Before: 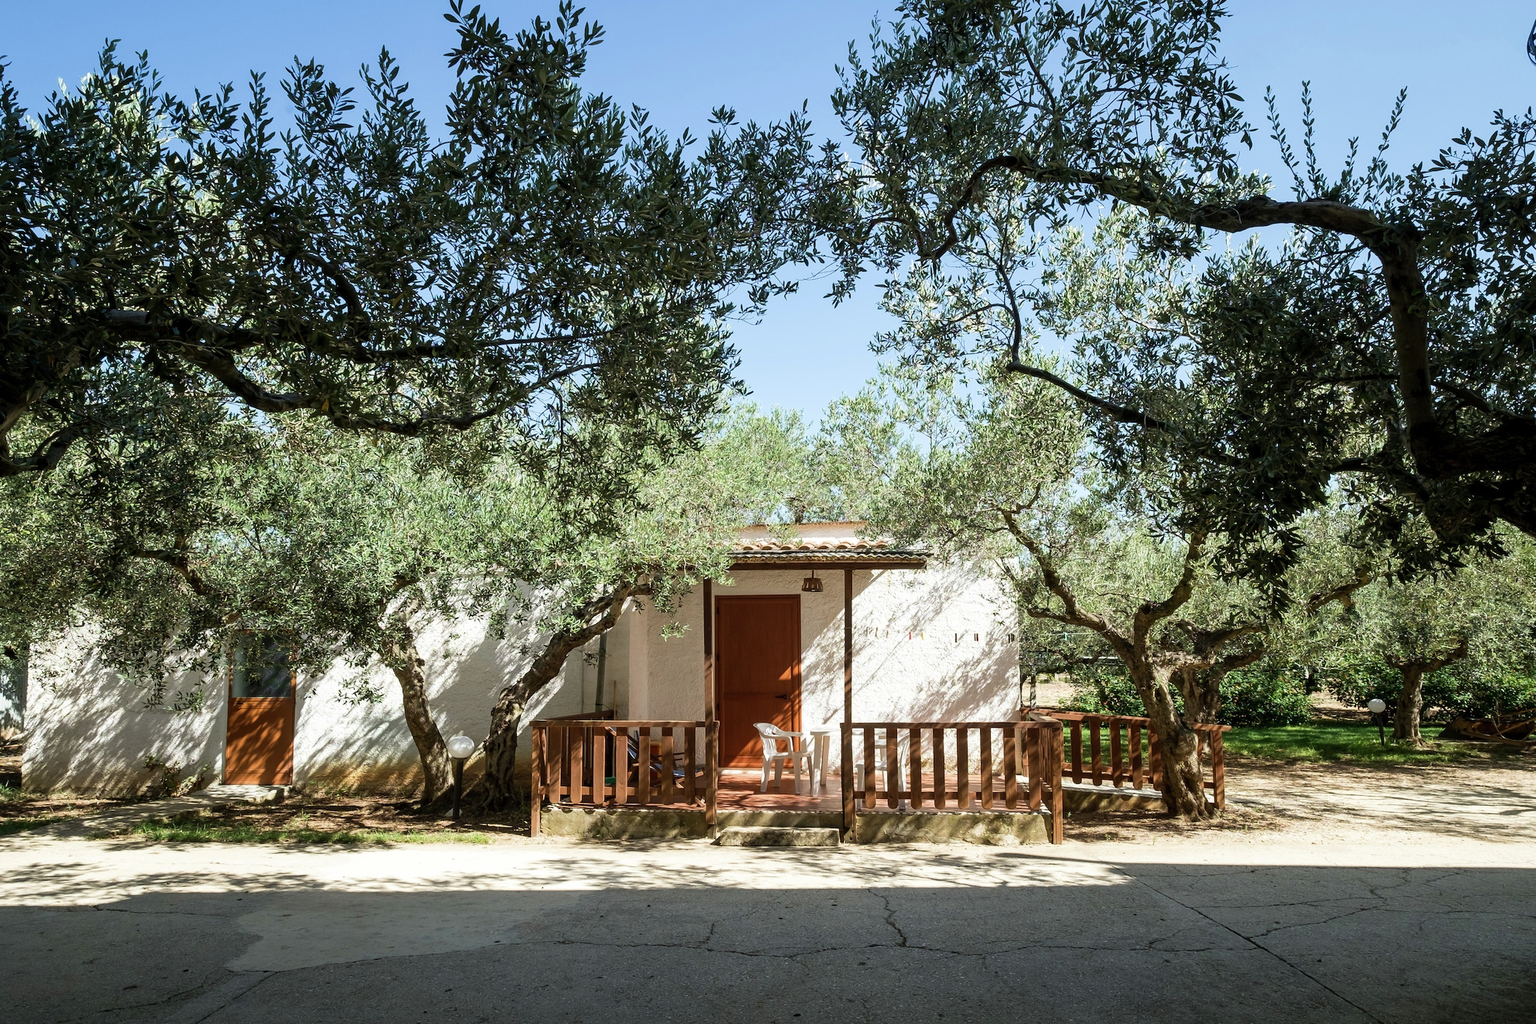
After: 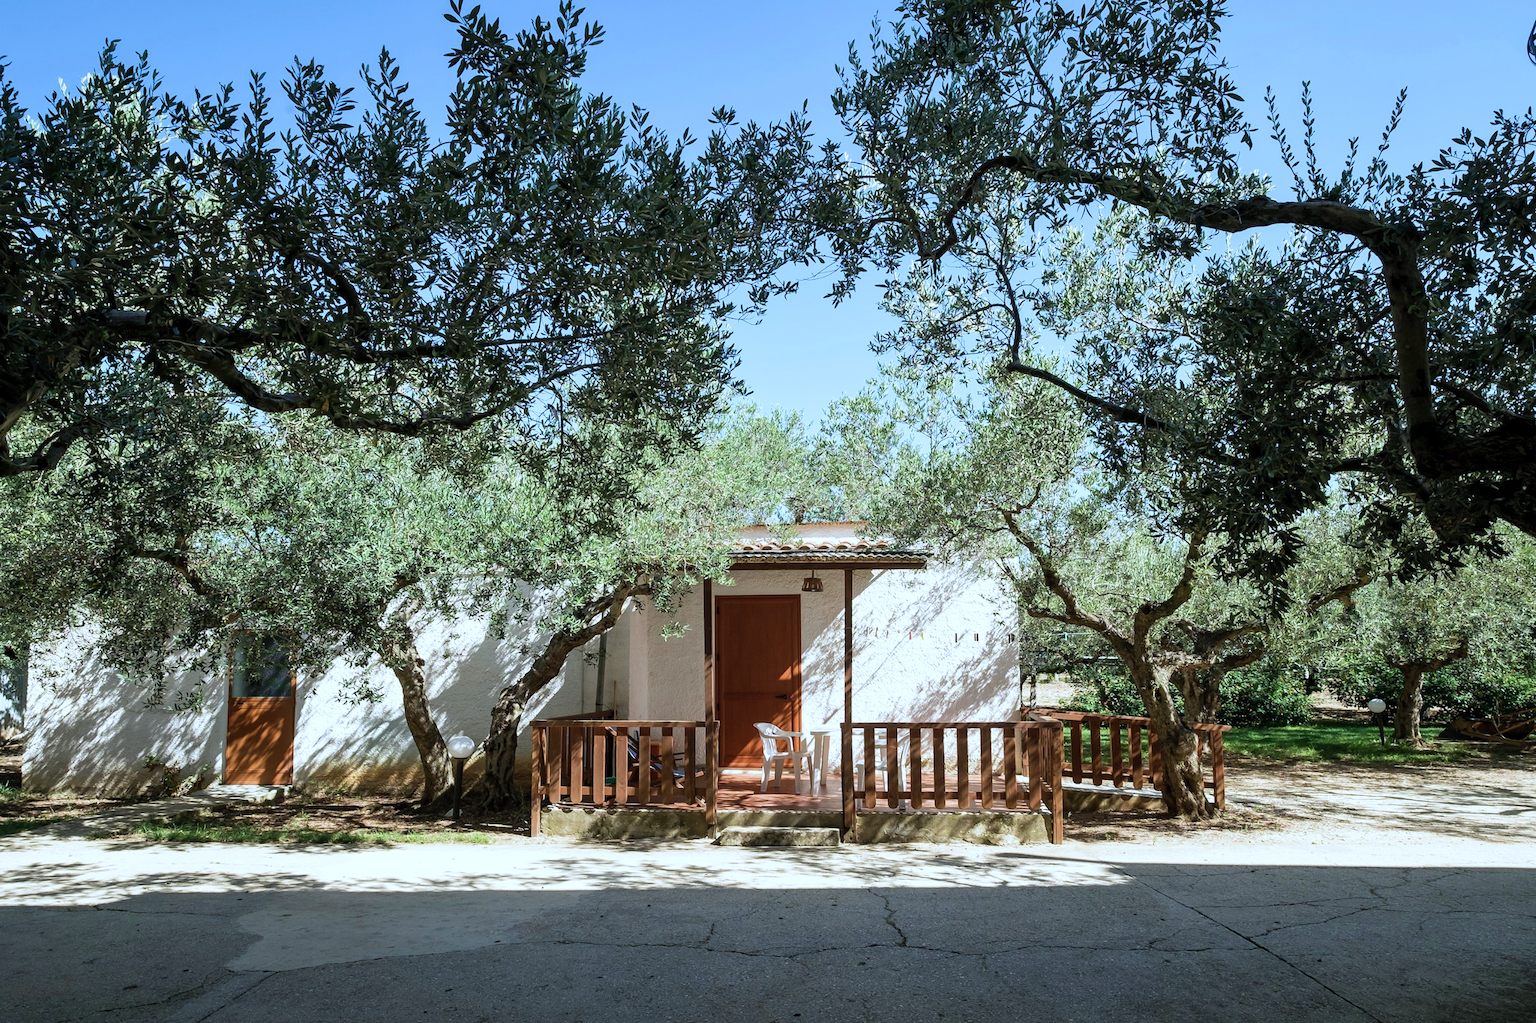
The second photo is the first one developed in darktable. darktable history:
shadows and highlights: shadows 37.27, highlights -28.18, soften with gaussian
color calibration: x 0.372, y 0.386, temperature 4283.97 K
